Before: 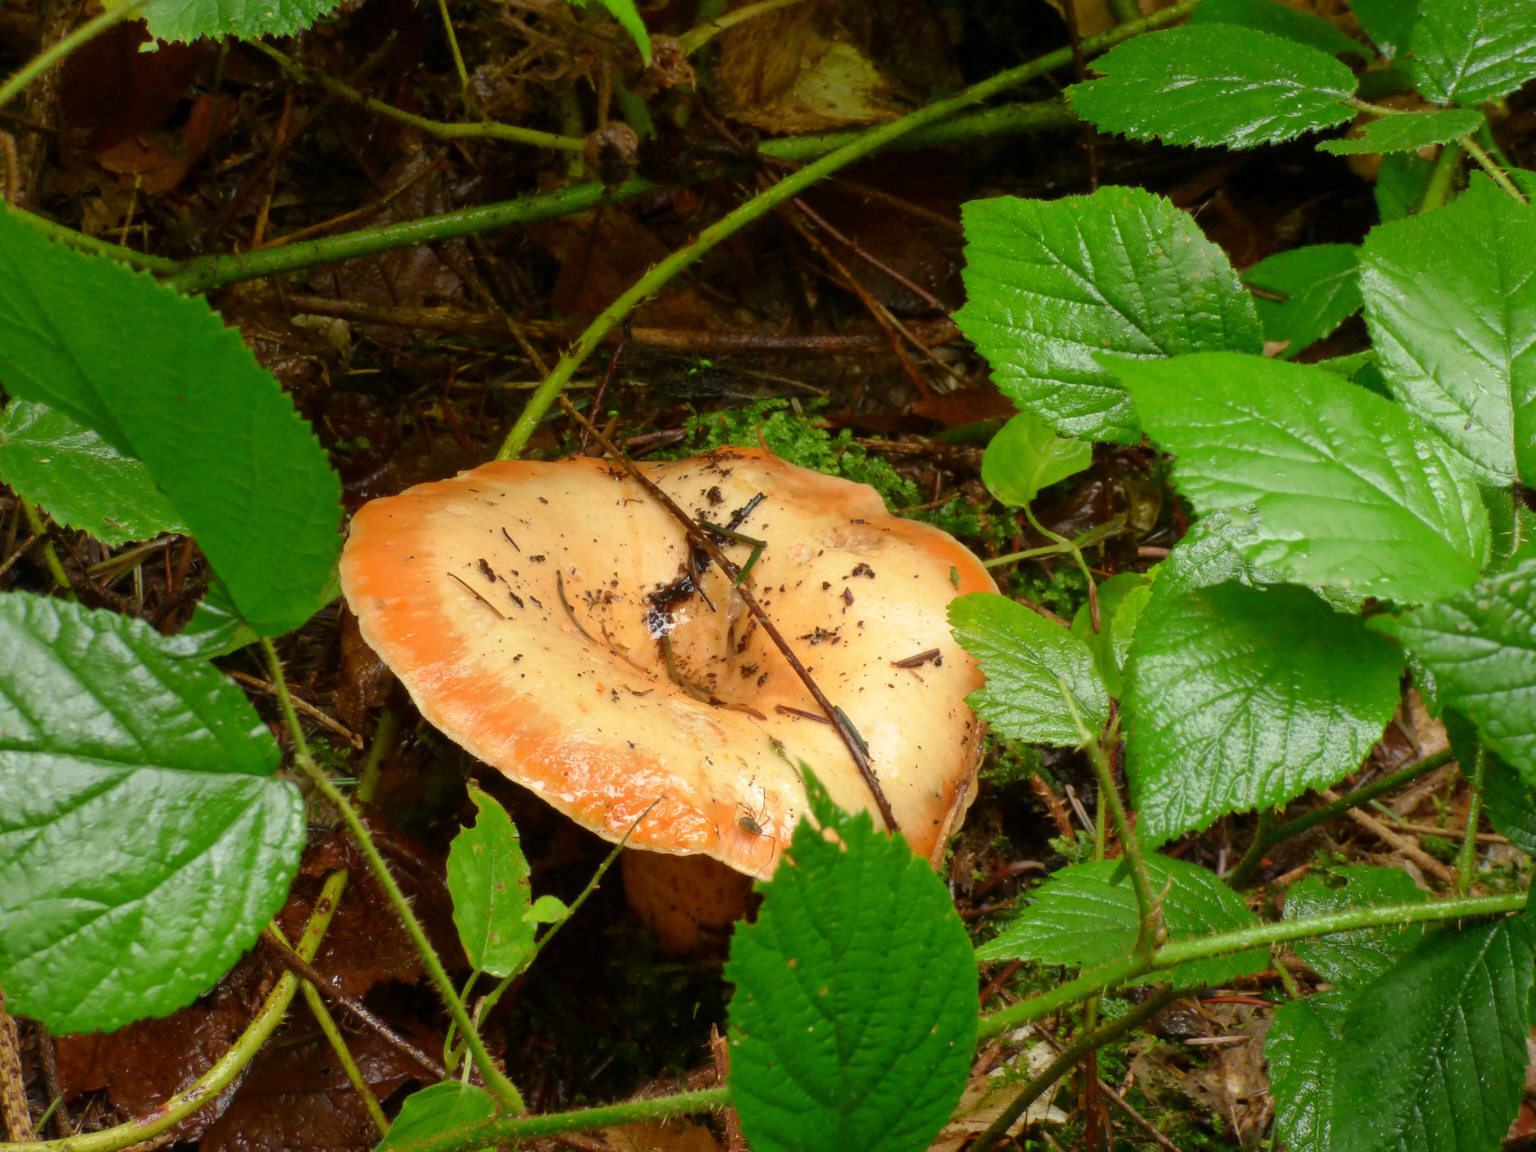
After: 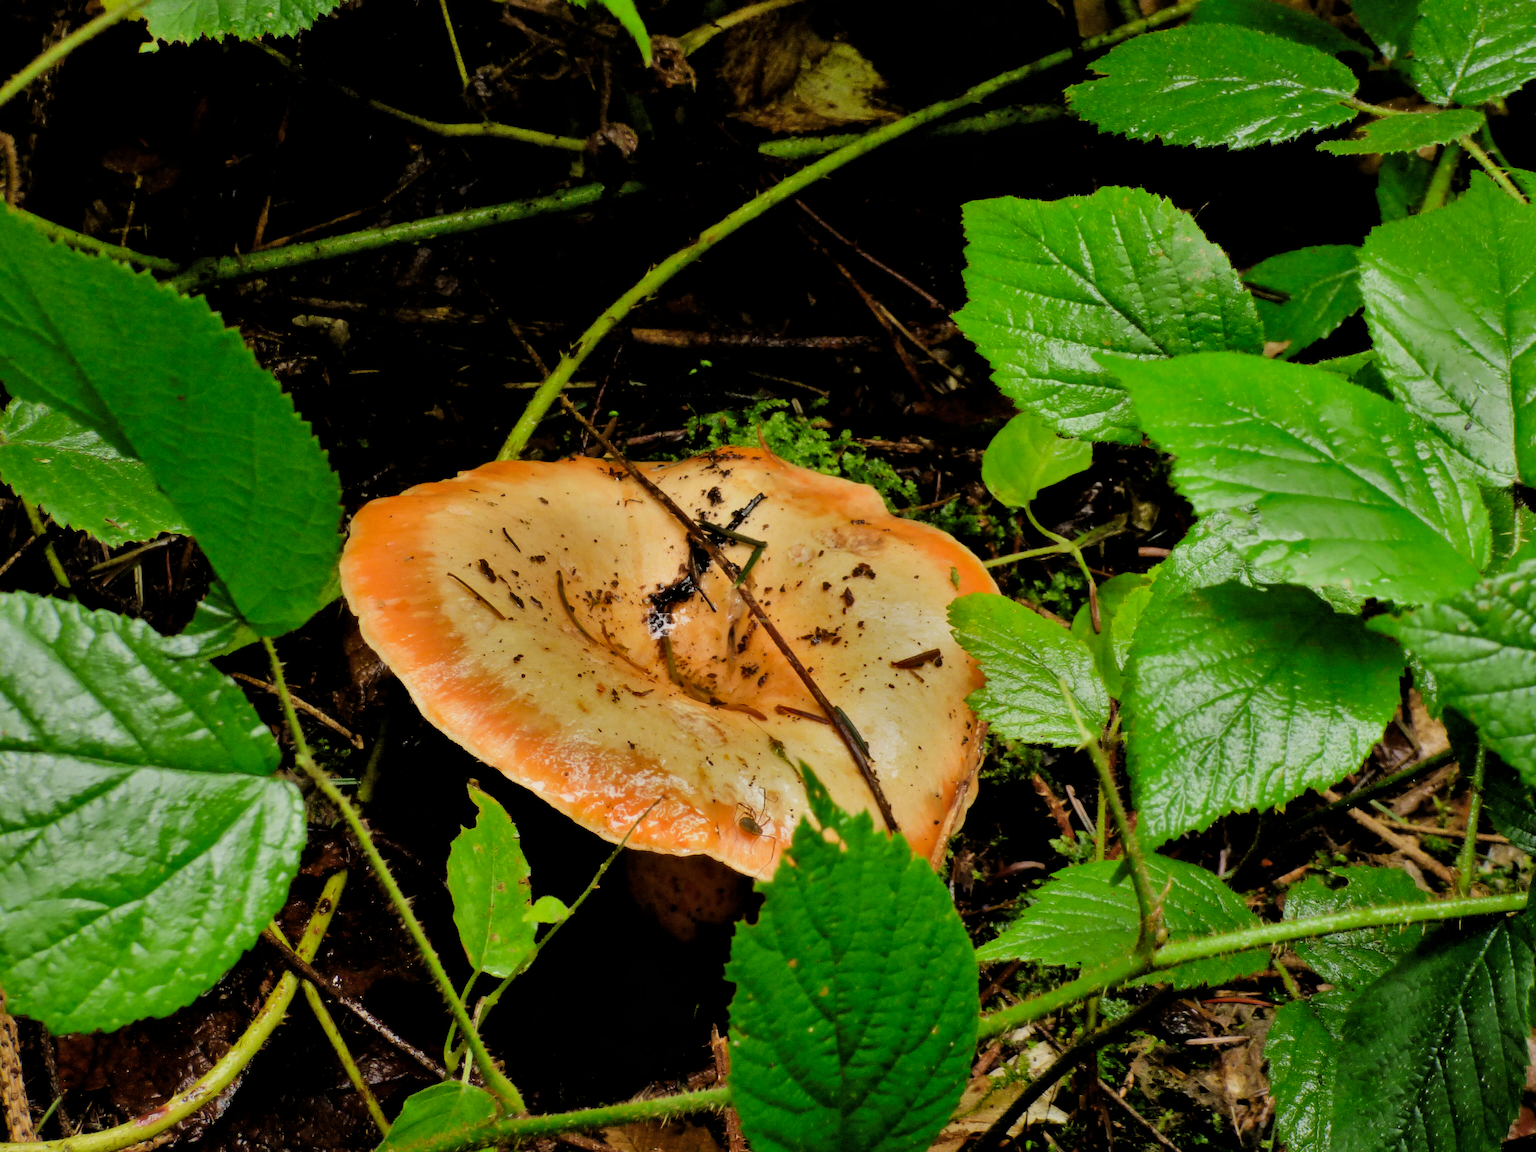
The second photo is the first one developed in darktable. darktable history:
filmic rgb: black relative exposure -2.97 EV, white relative exposure 4.56 EV, hardness 1.77, contrast 1.24
shadows and highlights: shadows 20.75, highlights -82.97, soften with gaussian
tone curve: curves: ch0 [(0, 0) (0.003, 0.002) (0.011, 0.01) (0.025, 0.022) (0.044, 0.039) (0.069, 0.061) (0.1, 0.088) (0.136, 0.126) (0.177, 0.167) (0.224, 0.211) (0.277, 0.27) (0.335, 0.335) (0.399, 0.407) (0.468, 0.485) (0.543, 0.569) (0.623, 0.659) (0.709, 0.756) (0.801, 0.851) (0.898, 0.961) (1, 1)], preserve colors none
